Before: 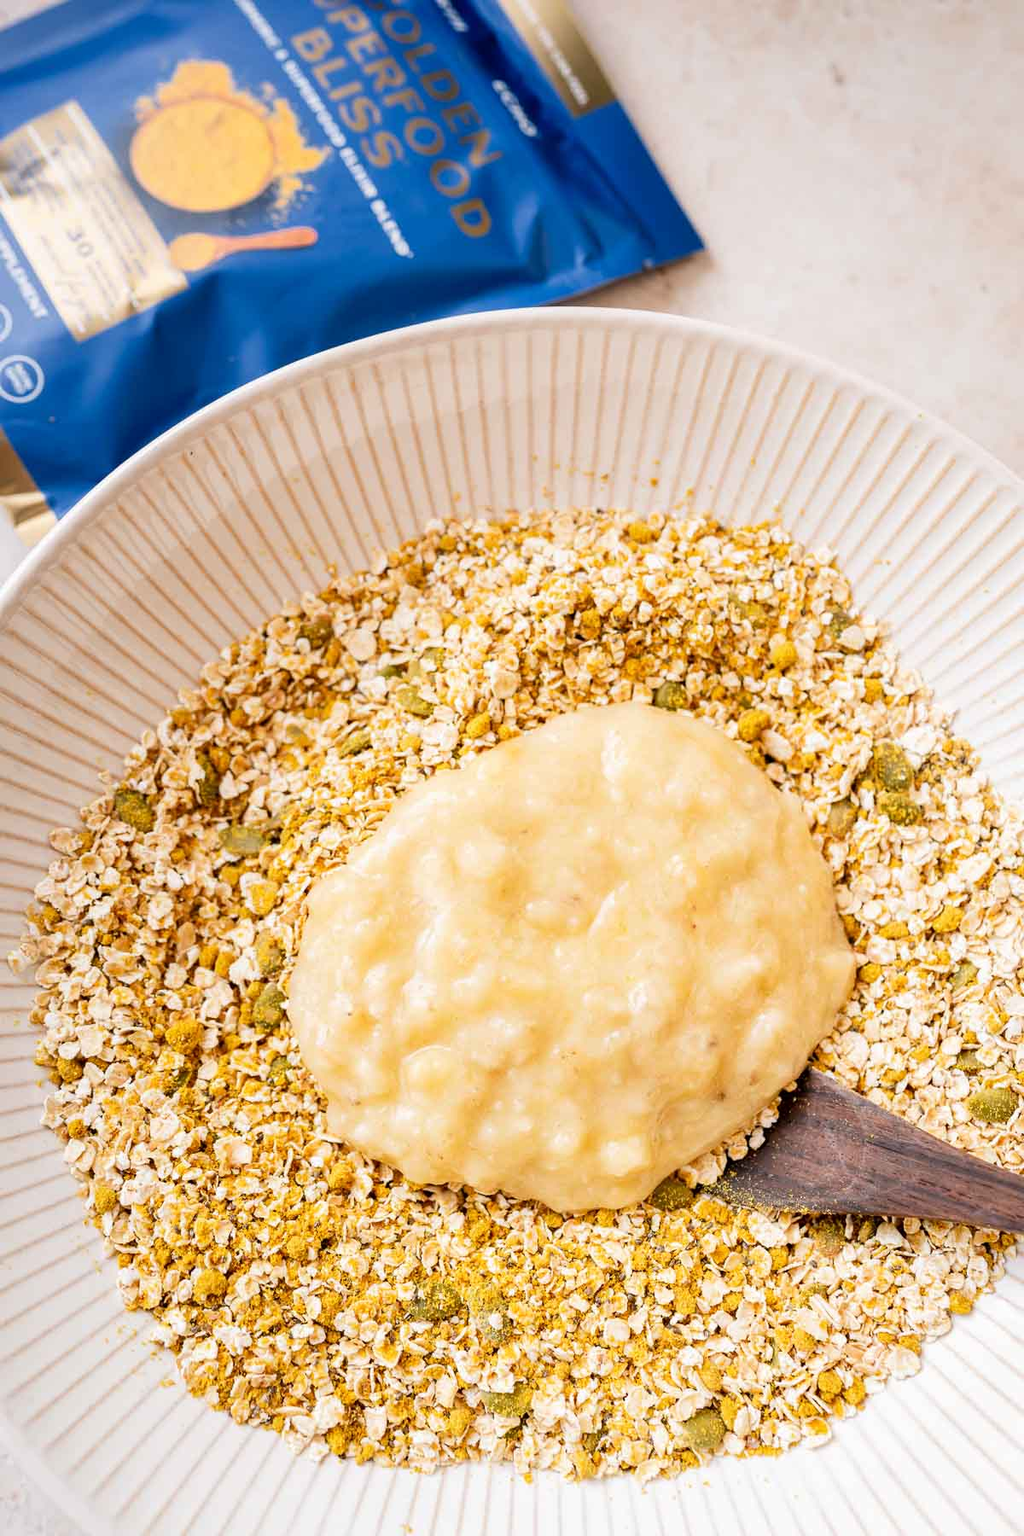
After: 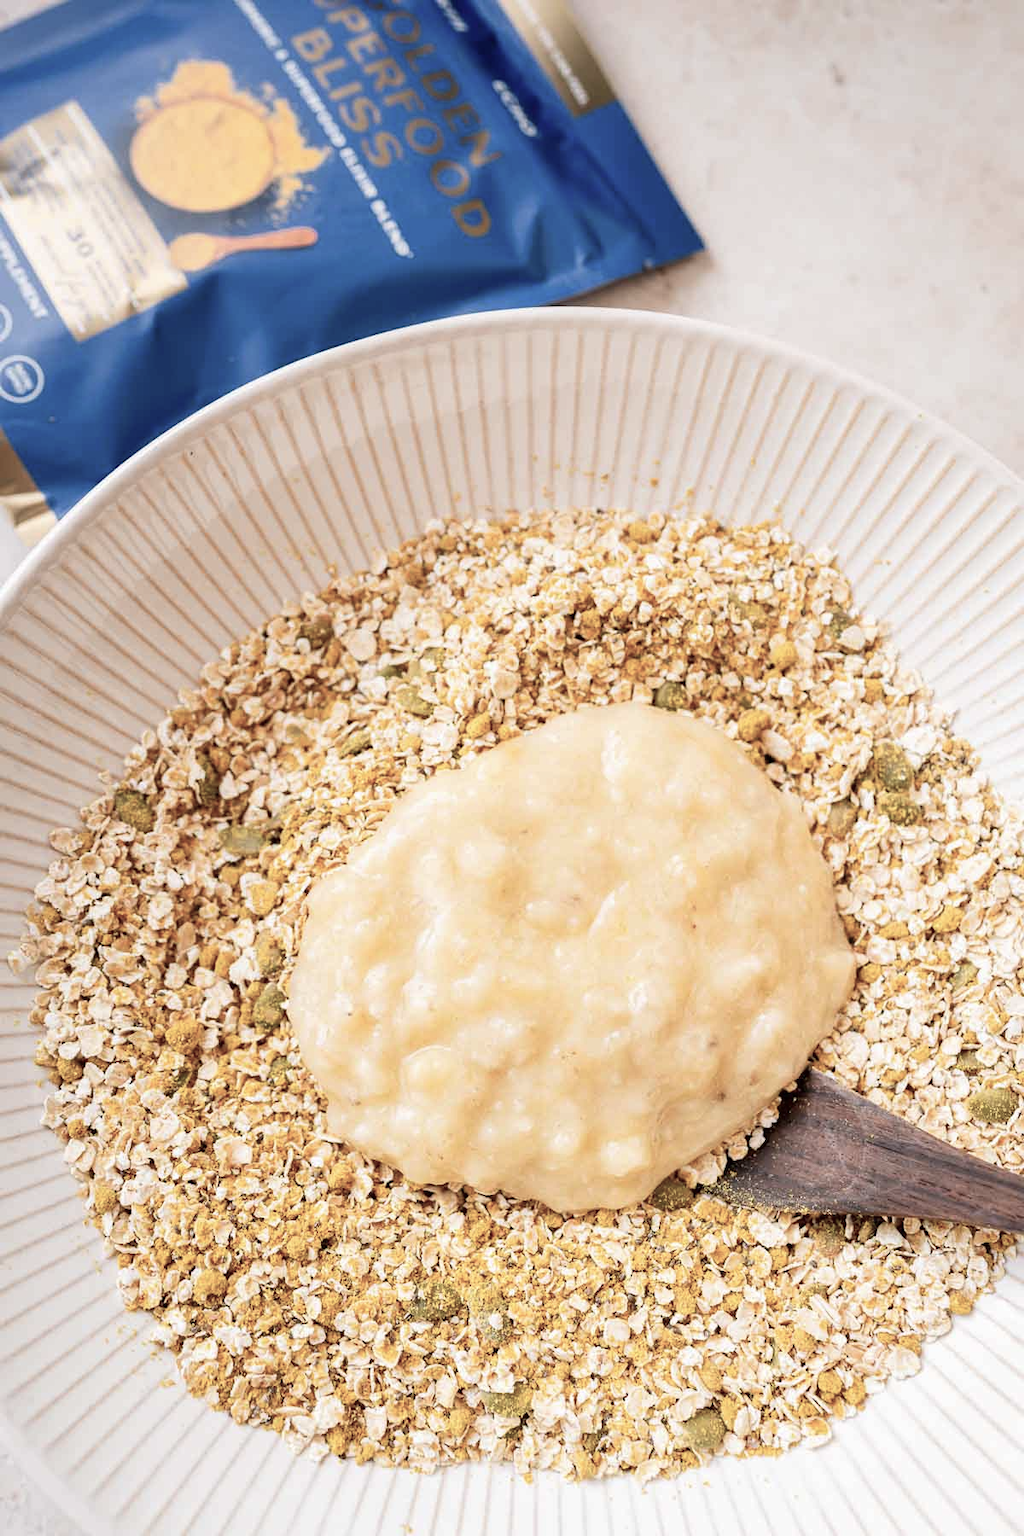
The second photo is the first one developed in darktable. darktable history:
color balance rgb: perceptual saturation grading › global saturation -32.052%
